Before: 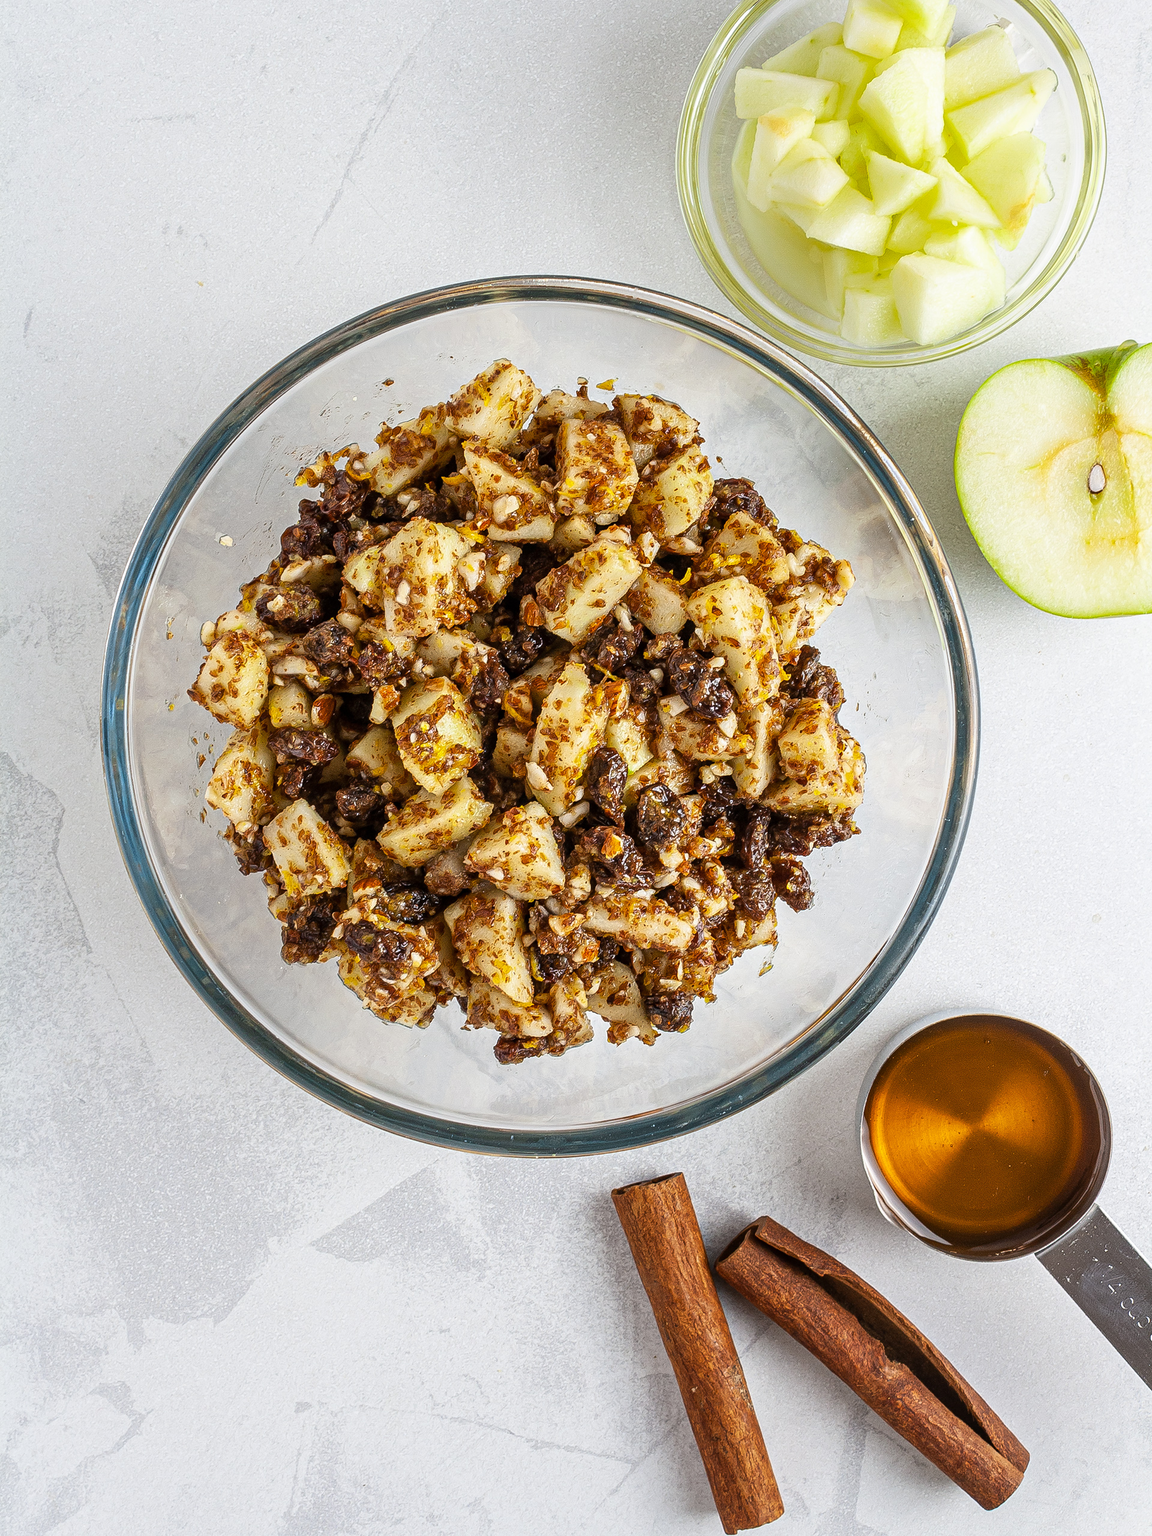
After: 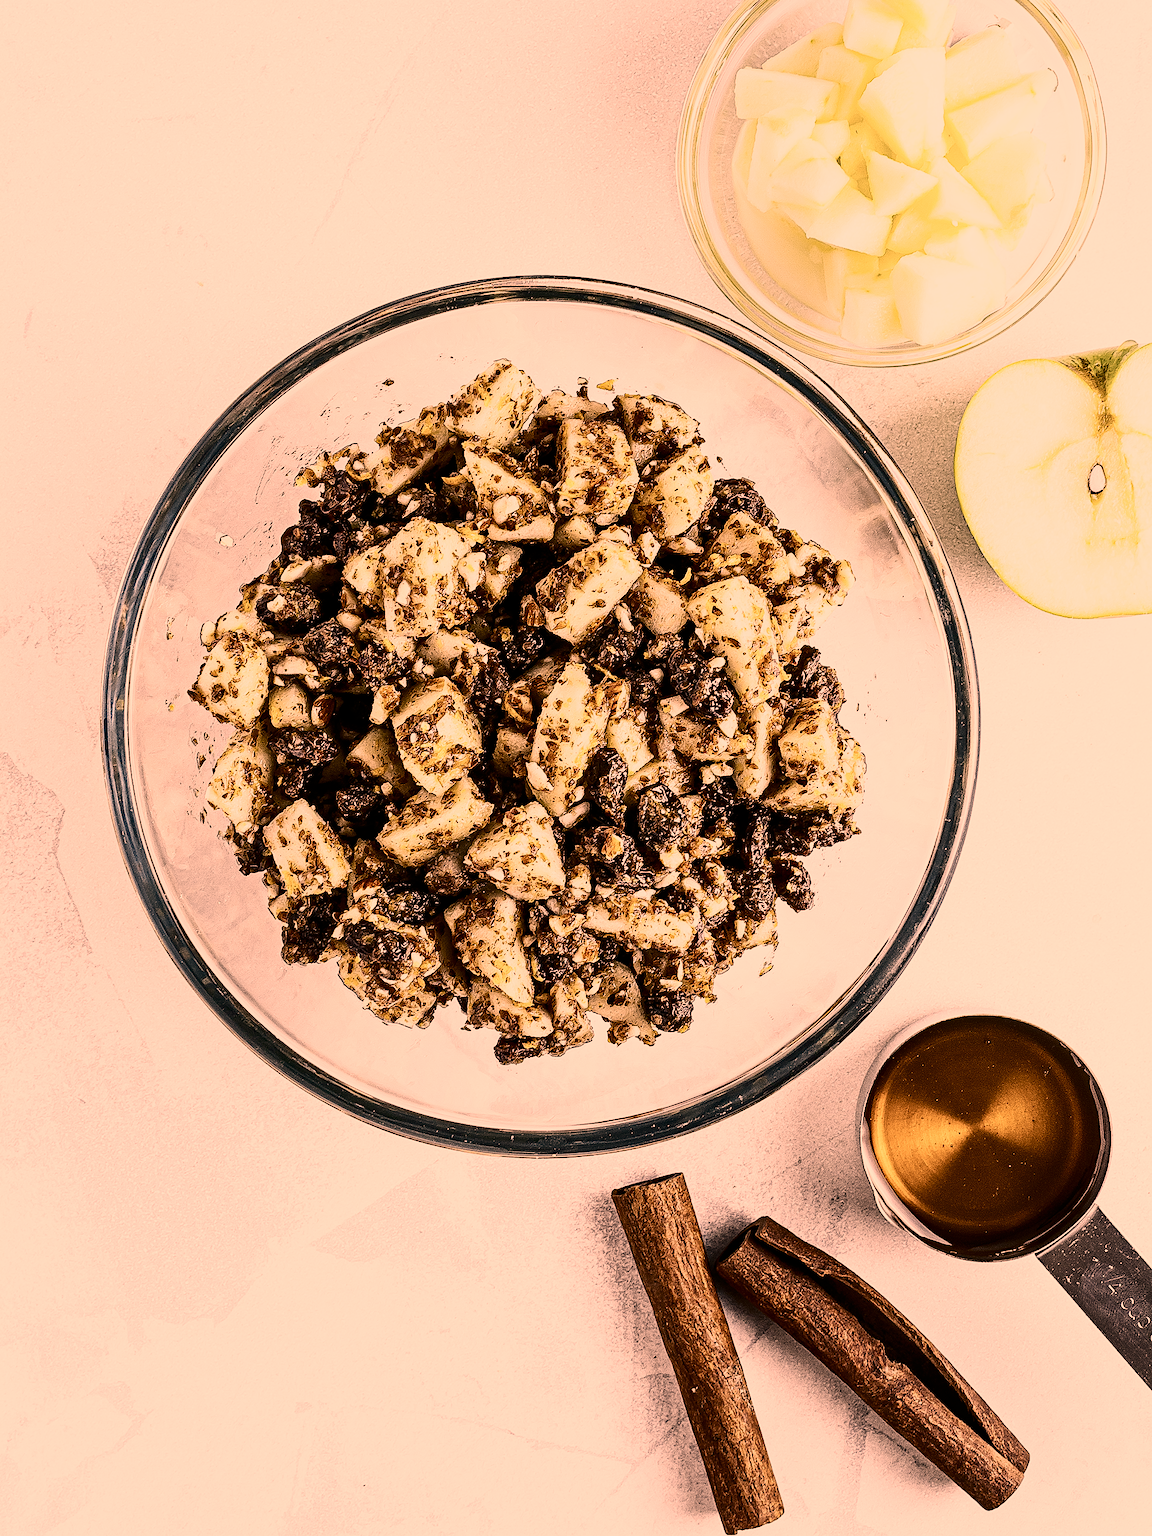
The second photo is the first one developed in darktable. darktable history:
contrast brightness saturation: contrast 0.482, saturation -0.104
filmic rgb: black relative exposure -8.03 EV, white relative exposure 3.82 EV, hardness 4.38, preserve chrominance no, color science v5 (2021), contrast in shadows safe, contrast in highlights safe
sharpen: radius 1.812, amount 0.397, threshold 1.294
color correction: highlights a* 39.22, highlights b* 39.83, saturation 0.688
haze removal: compatibility mode true, adaptive false
